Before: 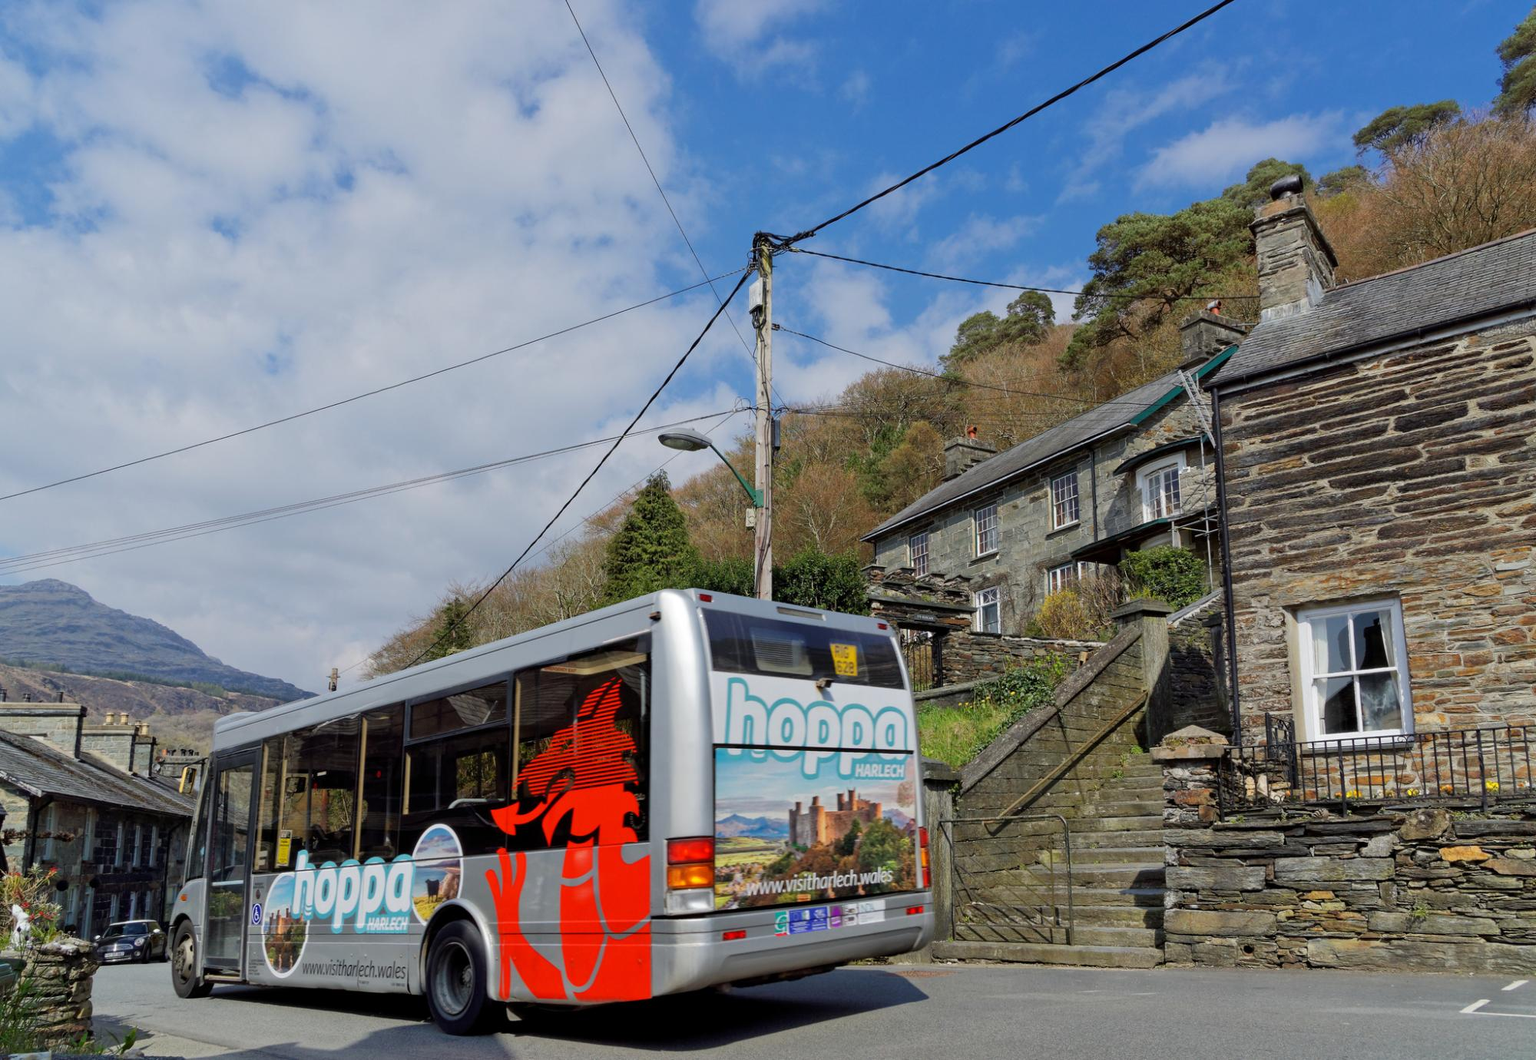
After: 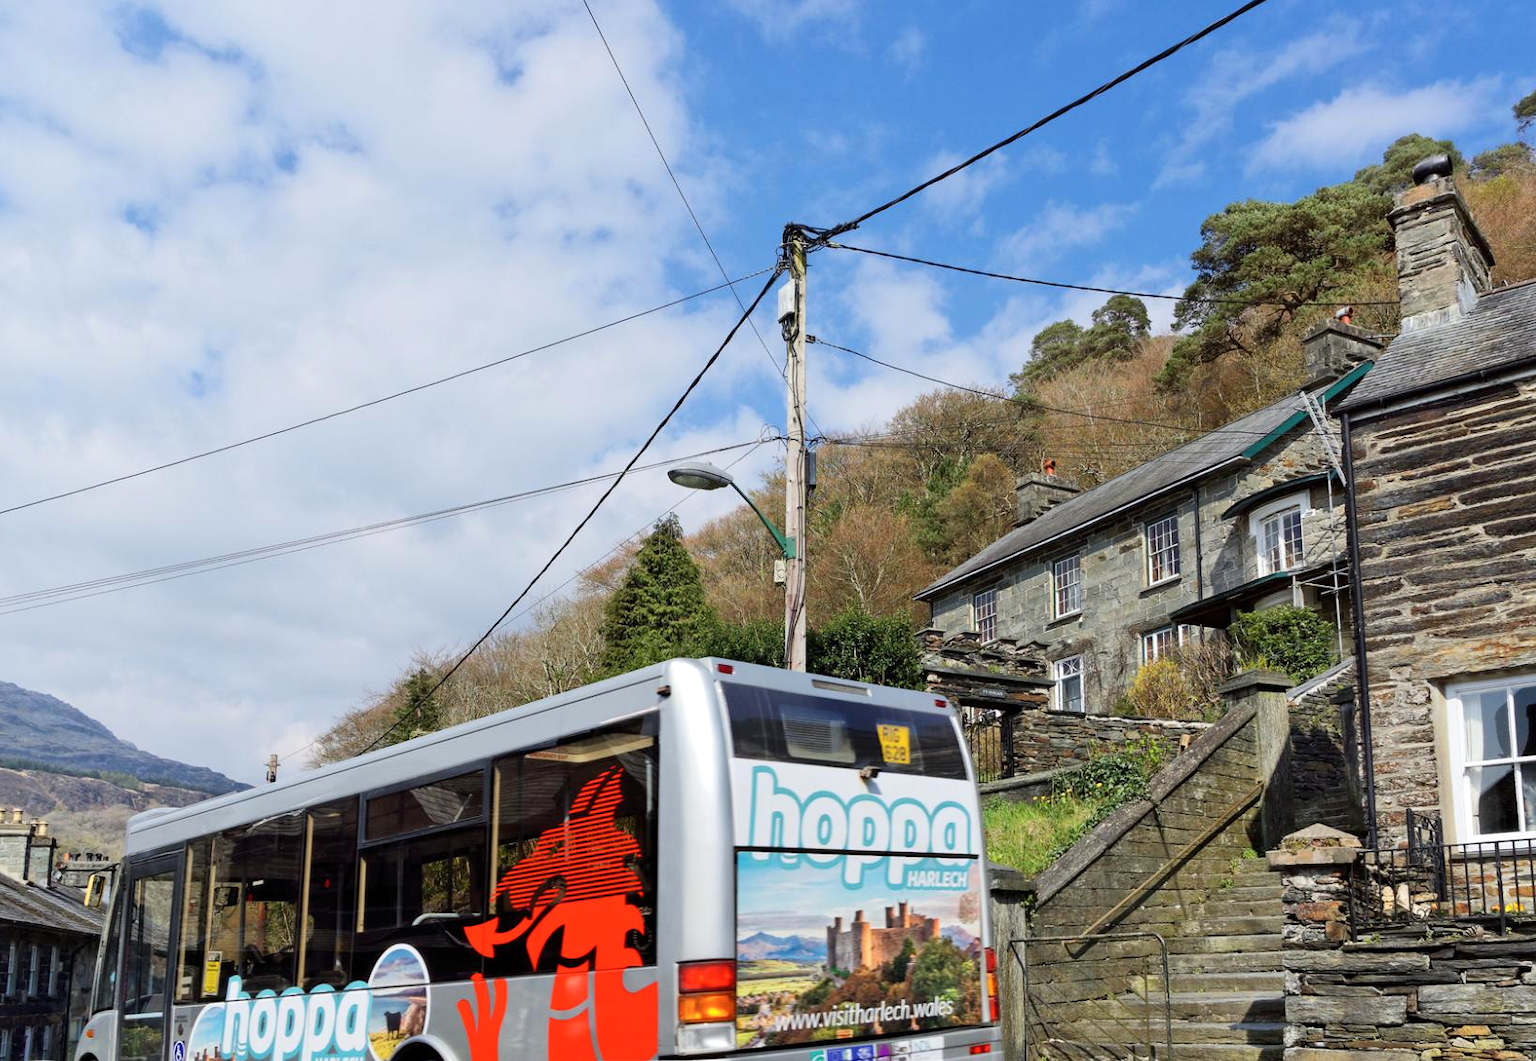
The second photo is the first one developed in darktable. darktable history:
exposure: exposure 0.29 EV, compensate highlight preservation false
contrast brightness saturation: contrast 0.15, brightness 0.05
crop and rotate: left 7.196%, top 4.574%, right 10.605%, bottom 13.178%
